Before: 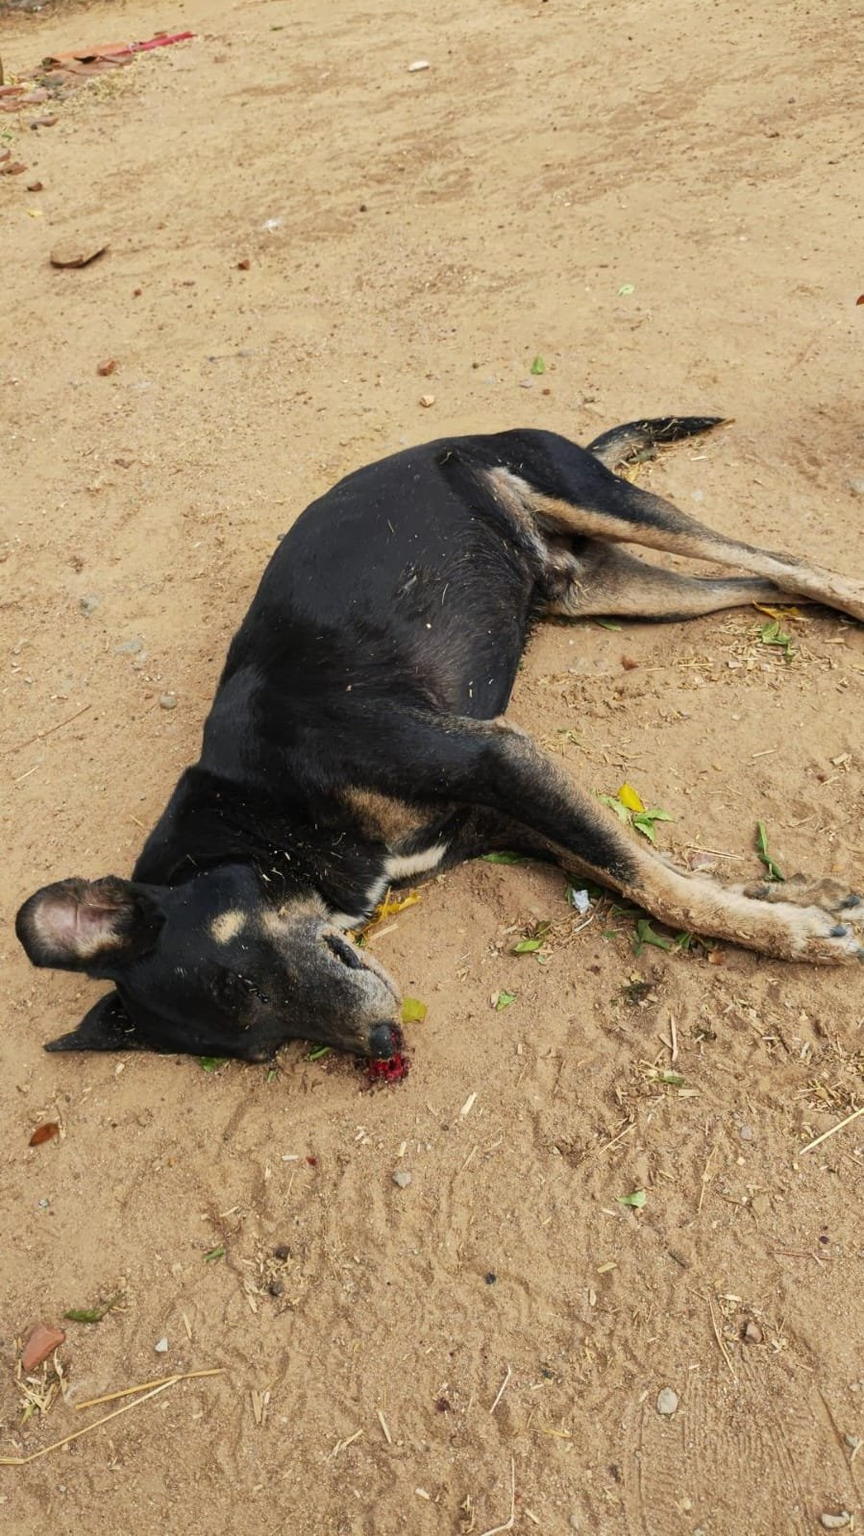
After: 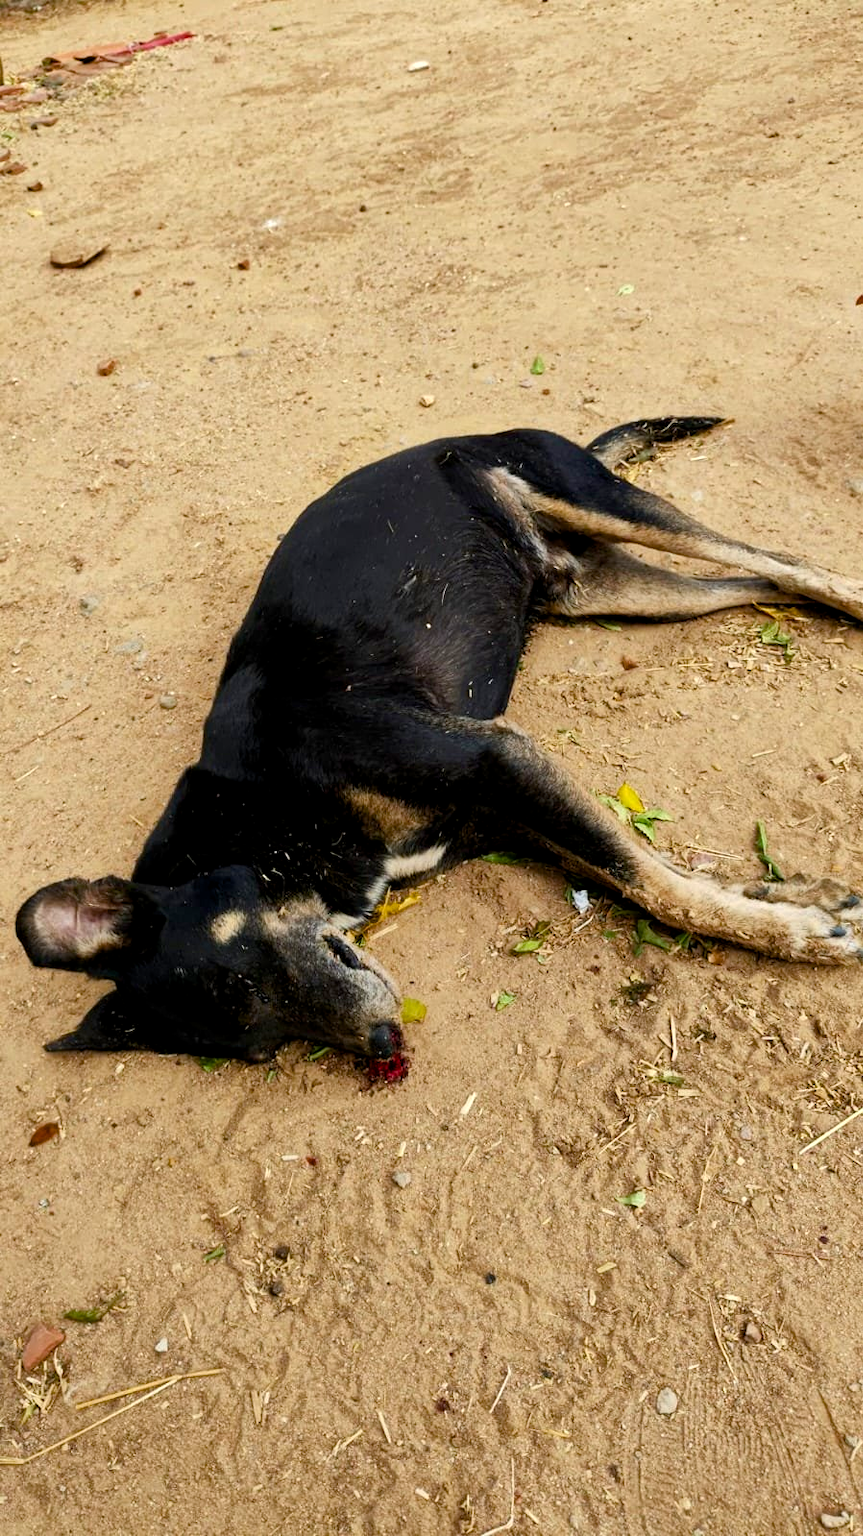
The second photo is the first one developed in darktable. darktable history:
exposure: black level correction 0.009, exposure -0.159 EV, compensate highlight preservation false
color balance rgb: shadows lift › luminance -20%, power › hue 72.24°, highlights gain › luminance 15%, global offset › hue 171.6°, perceptual saturation grading › global saturation 14.09%, perceptual saturation grading › highlights -25%, perceptual saturation grading › shadows 25%, global vibrance 25%, contrast 10%
